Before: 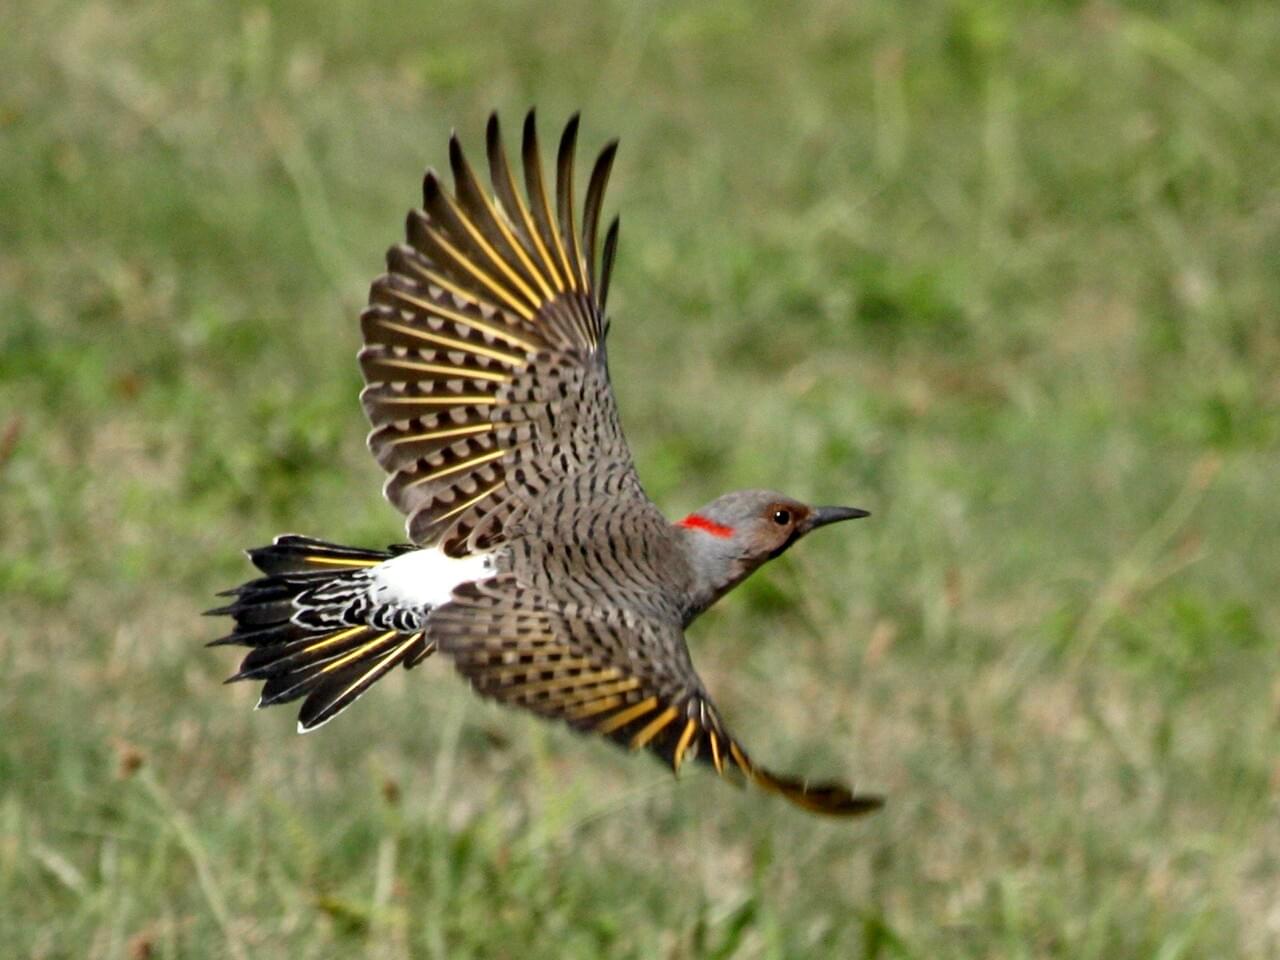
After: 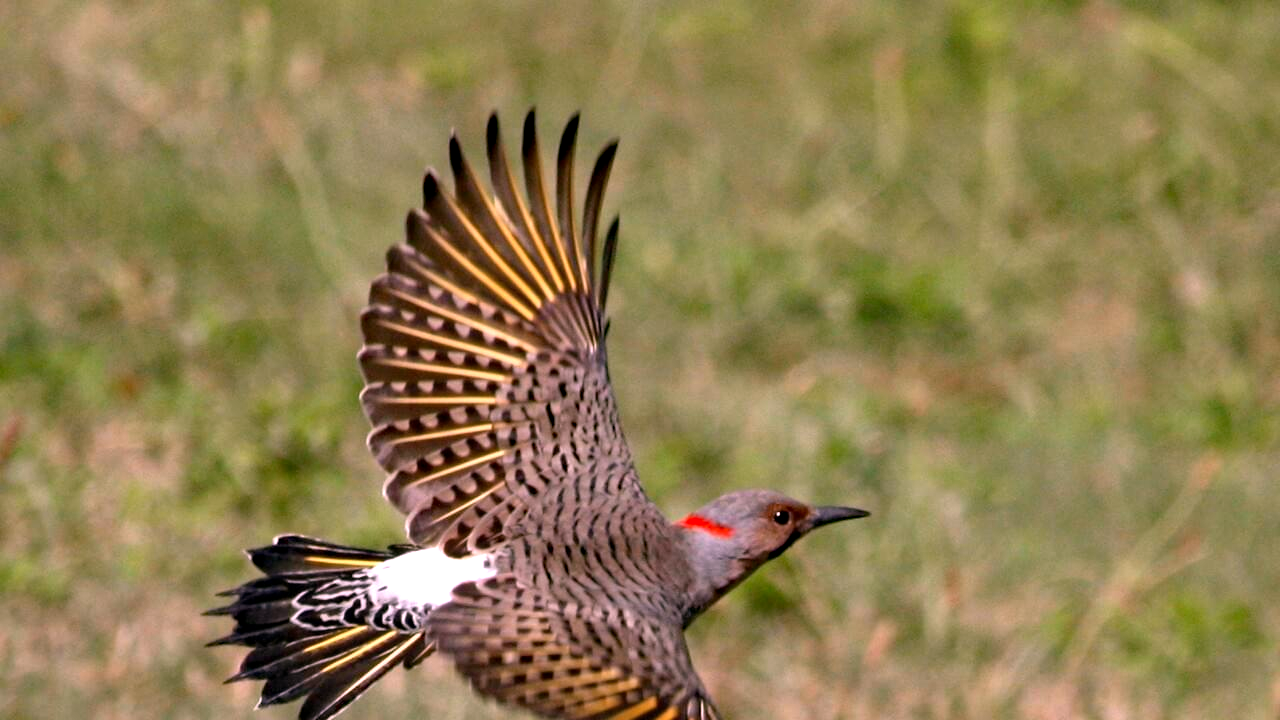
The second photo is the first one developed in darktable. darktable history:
white balance: red 1.188, blue 1.11
haze removal: compatibility mode true, adaptive false
crop: bottom 24.967%
